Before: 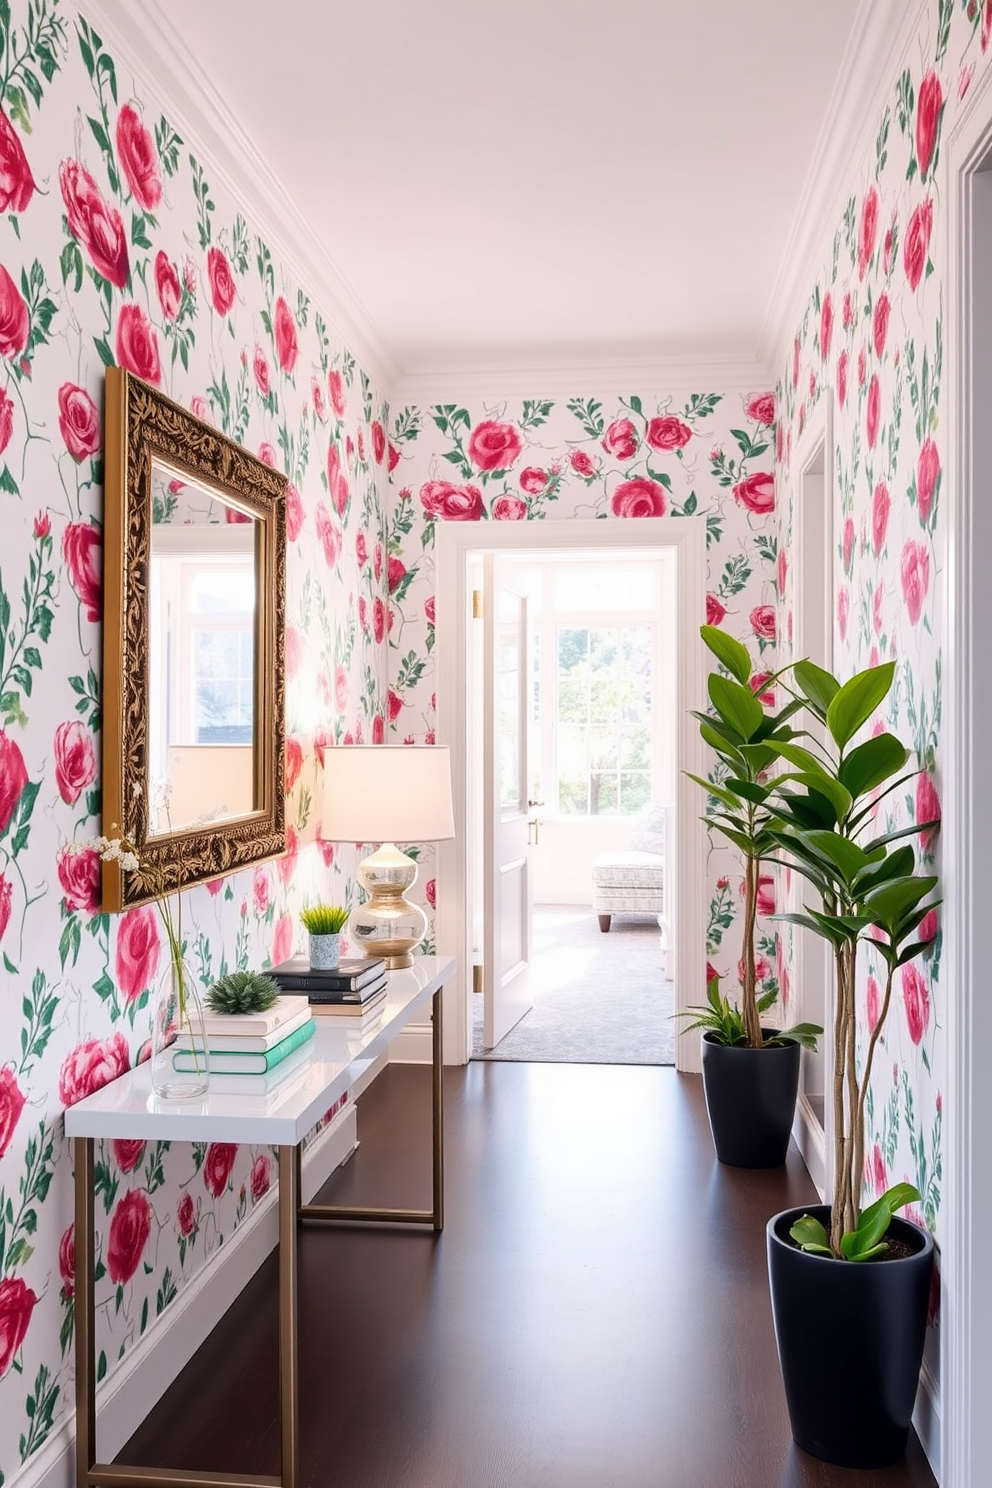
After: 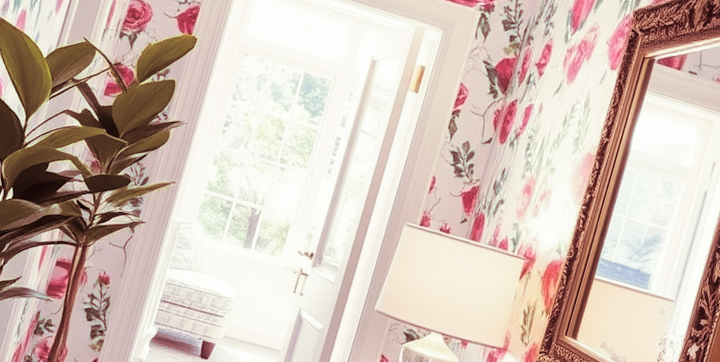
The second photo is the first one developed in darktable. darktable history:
crop and rotate: angle 16.12°, top 30.835%, bottom 35.653%
split-toning: compress 20%
color balance: mode lift, gamma, gain (sRGB), lift [1, 1.049, 1, 1]
